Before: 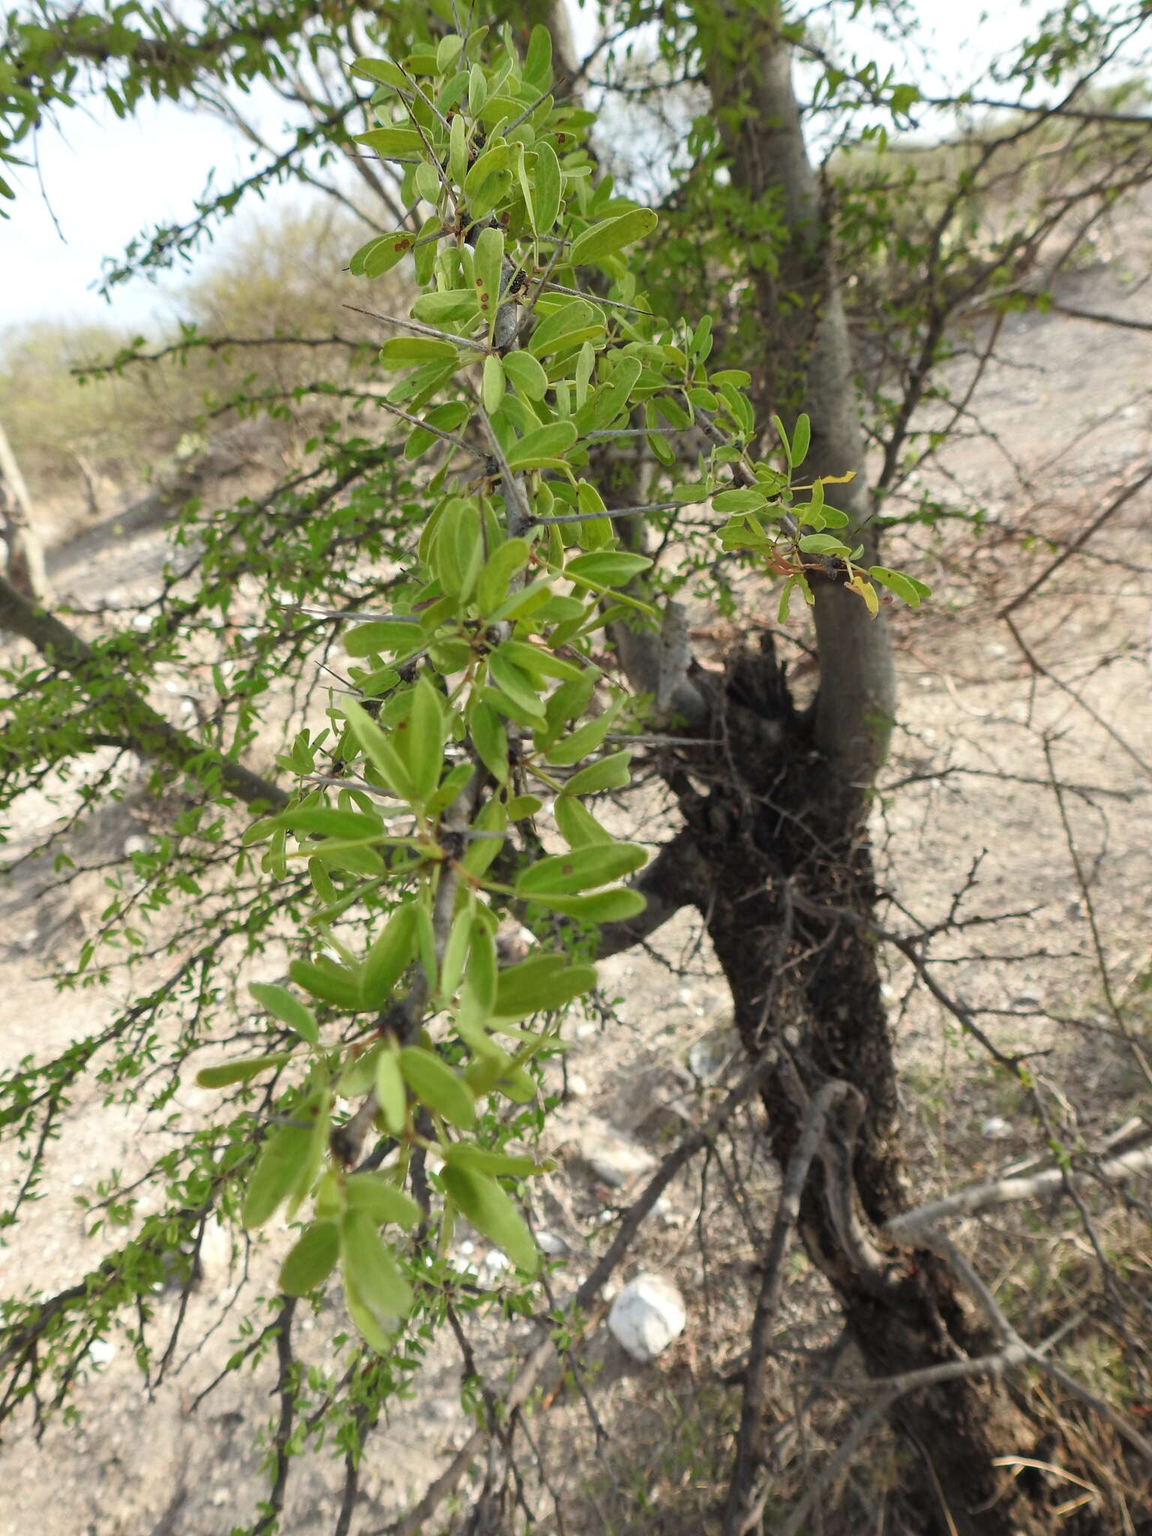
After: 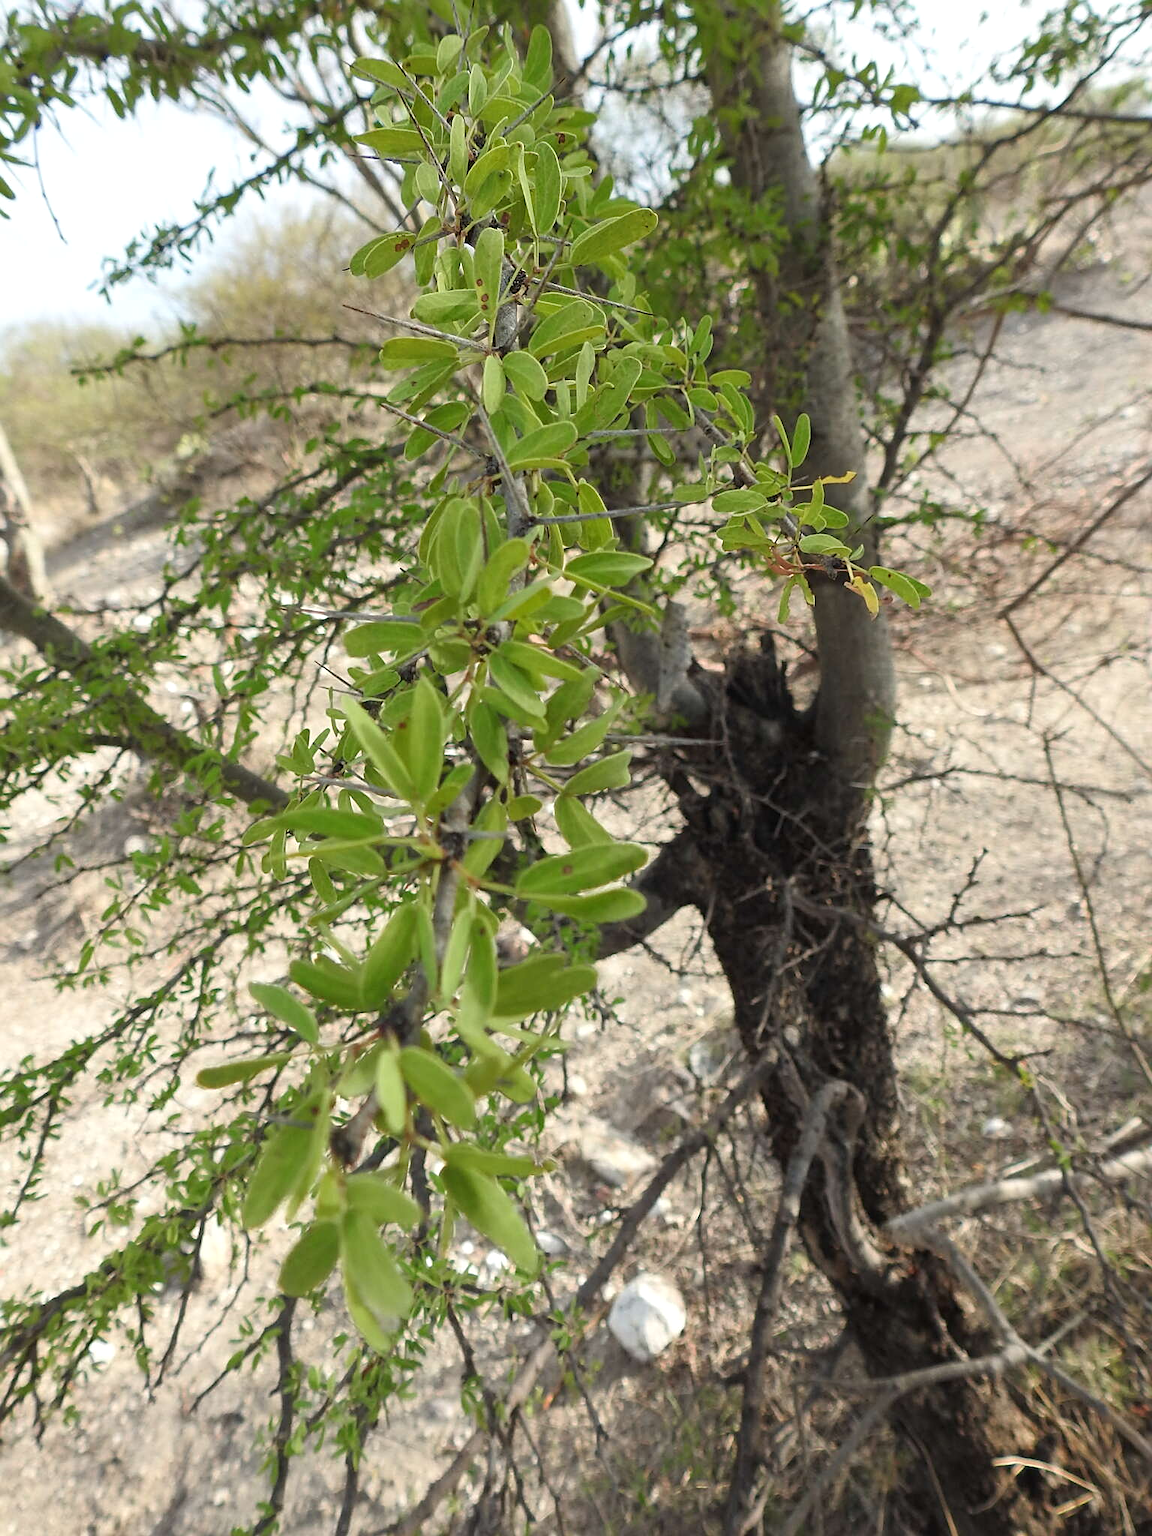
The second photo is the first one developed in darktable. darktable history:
shadows and highlights: shadows 12, white point adjustment 1.2, highlights -0.36, soften with gaussian
sharpen: on, module defaults
